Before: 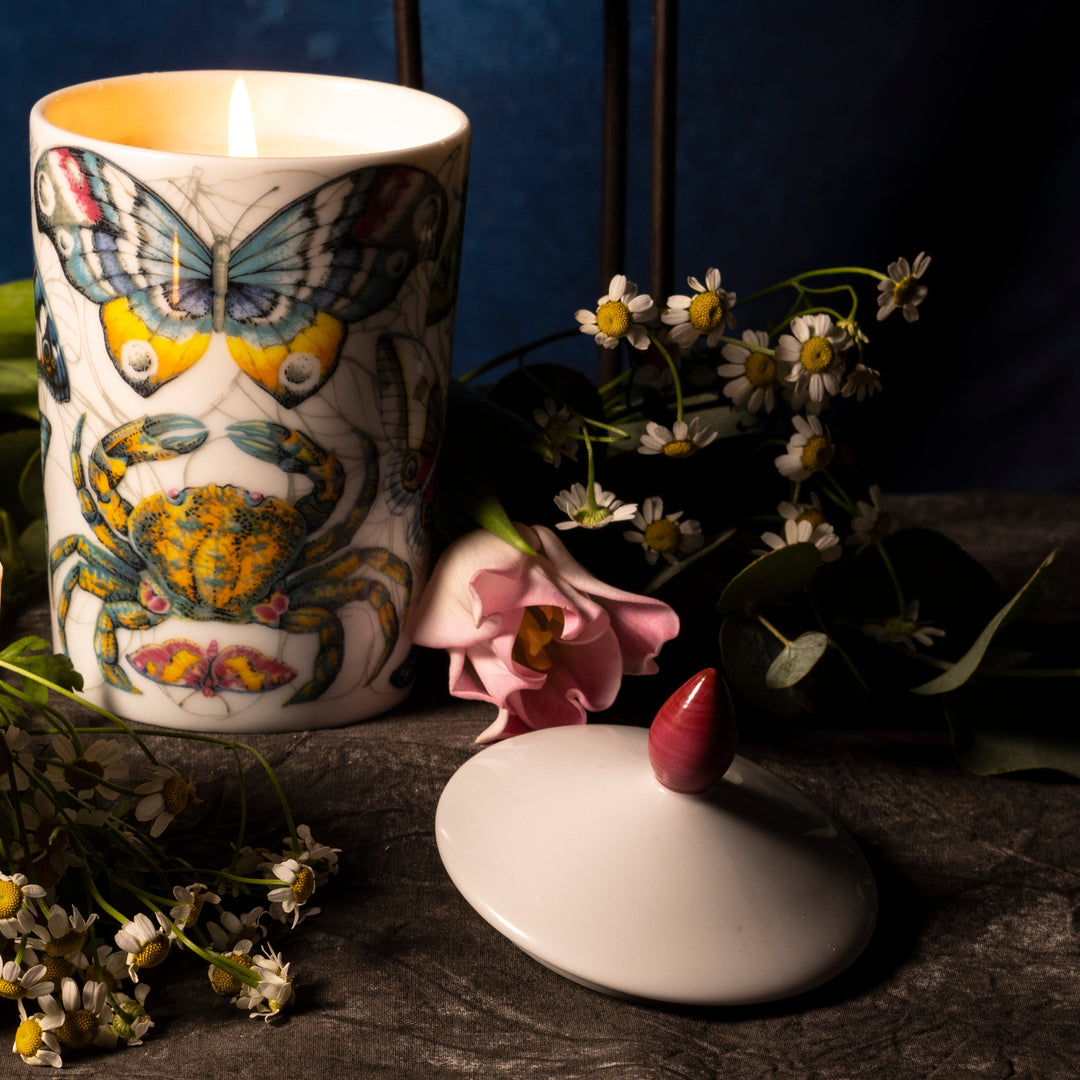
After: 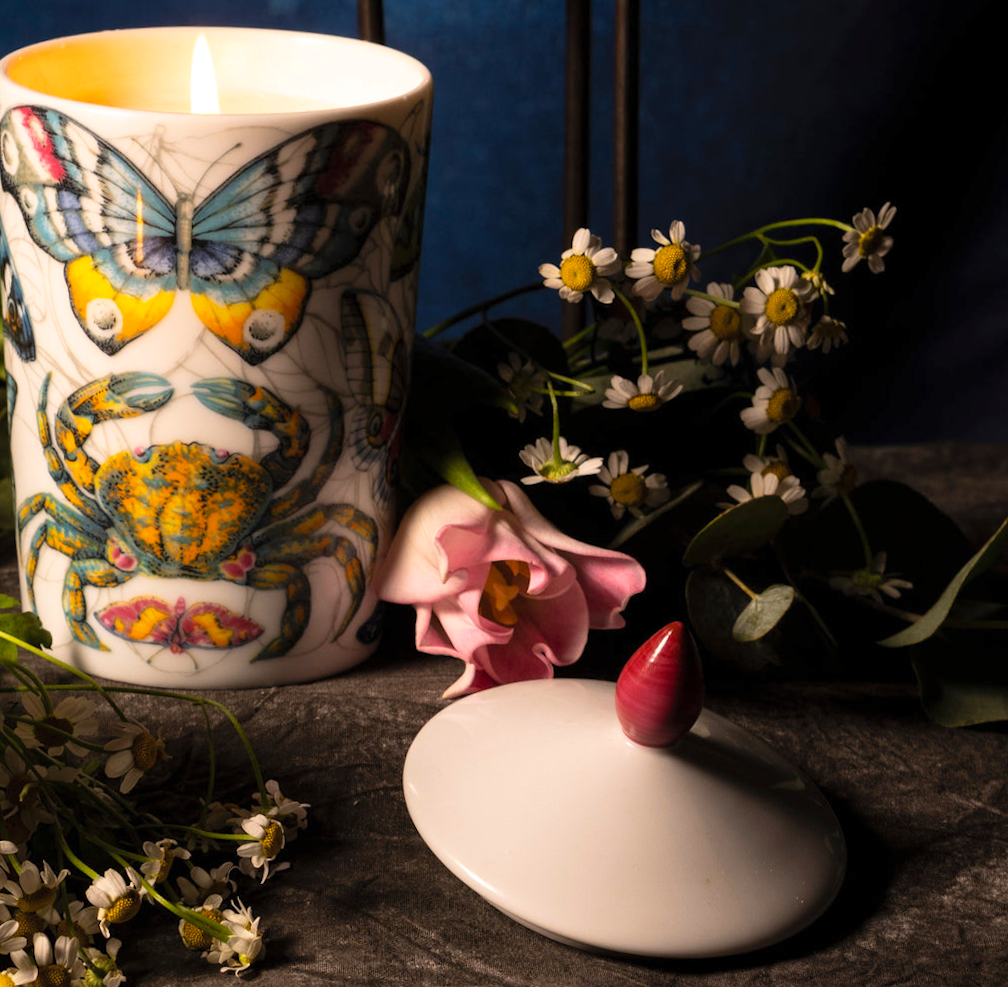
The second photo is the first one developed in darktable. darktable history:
rotate and perspective: rotation -2.12°, lens shift (vertical) 0.009, lens shift (horizontal) -0.008, automatic cropping original format, crop left 0.036, crop right 0.964, crop top 0.05, crop bottom 0.959
crop and rotate: angle -1.69°
contrast brightness saturation: contrast 0.07, brightness 0.08, saturation 0.18
